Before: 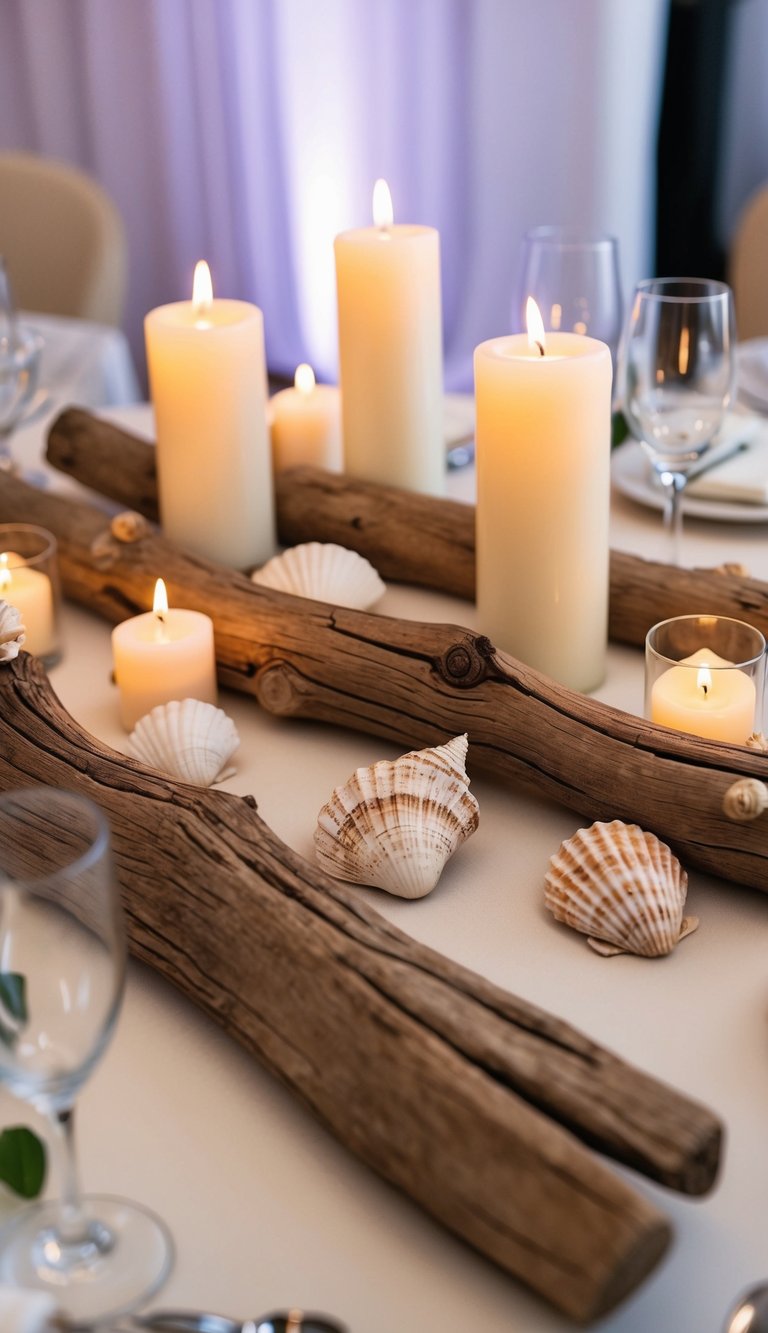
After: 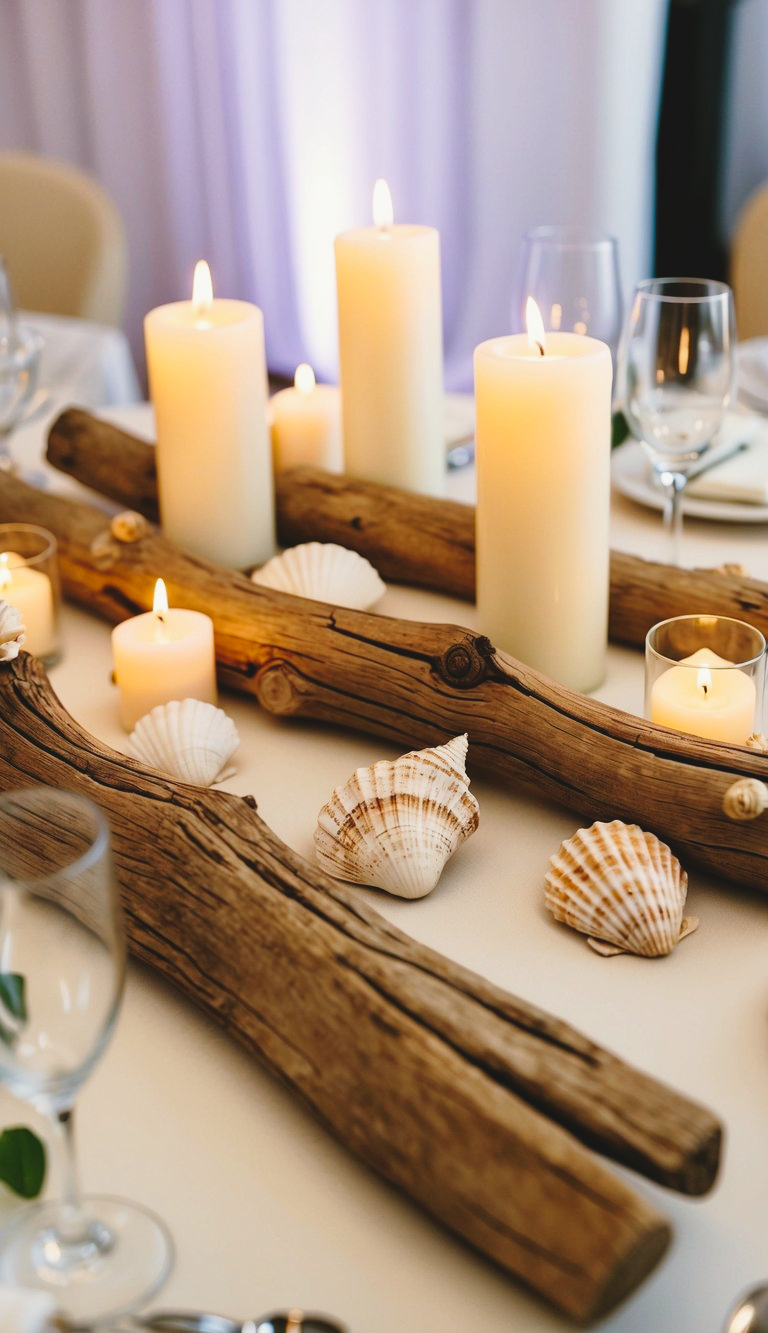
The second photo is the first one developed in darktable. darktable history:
tone curve: curves: ch0 [(0, 0) (0.003, 0.072) (0.011, 0.073) (0.025, 0.072) (0.044, 0.076) (0.069, 0.089) (0.1, 0.103) (0.136, 0.123) (0.177, 0.158) (0.224, 0.21) (0.277, 0.275) (0.335, 0.372) (0.399, 0.463) (0.468, 0.556) (0.543, 0.633) (0.623, 0.712) (0.709, 0.795) (0.801, 0.869) (0.898, 0.942) (1, 1)], preserve colors none
color balance: mode lift, gamma, gain (sRGB), lift [1.04, 1, 1, 0.97], gamma [1.01, 1, 1, 0.97], gain [0.96, 1, 1, 0.97]
